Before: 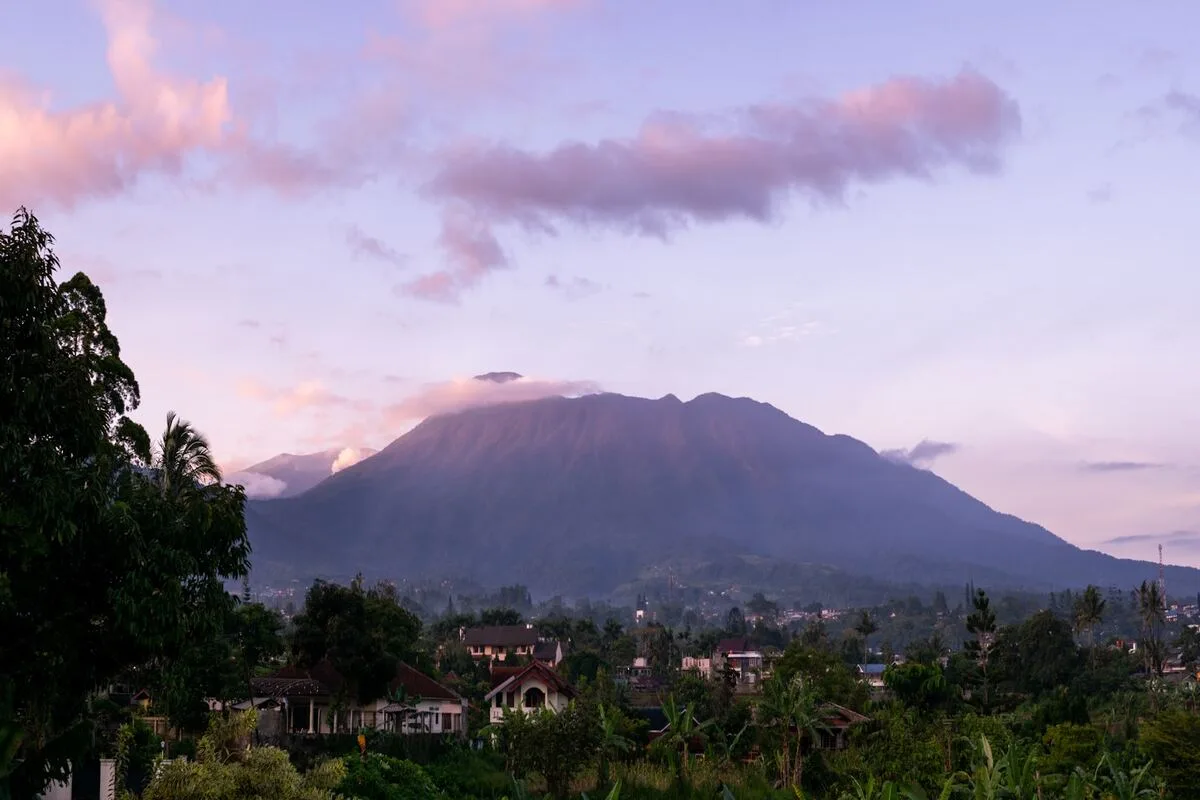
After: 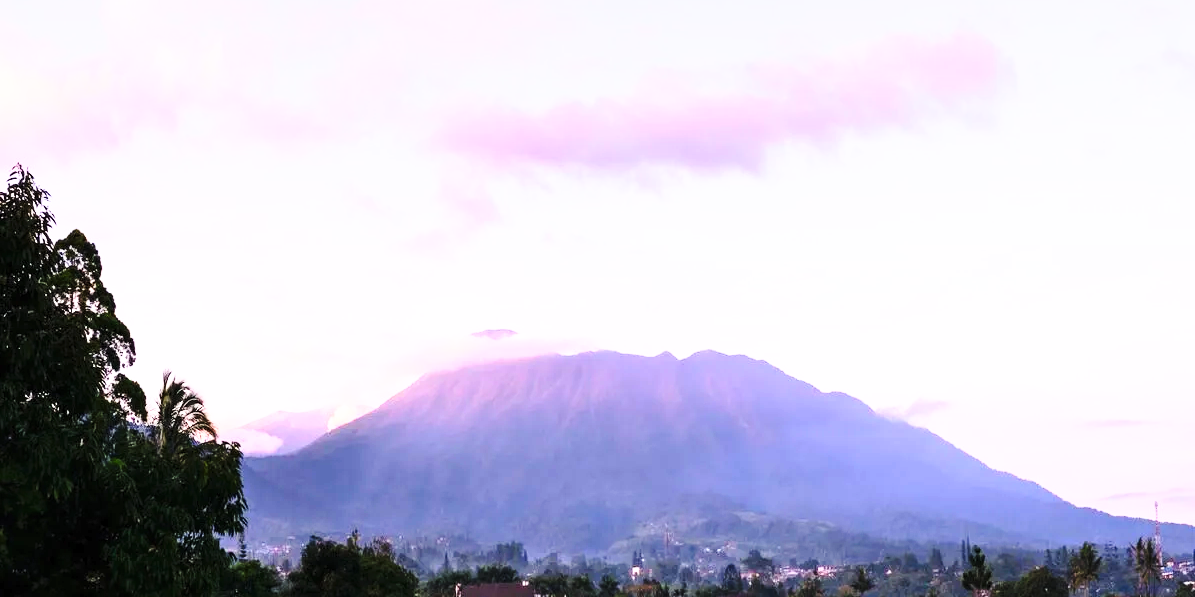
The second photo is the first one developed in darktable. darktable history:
contrast brightness saturation: contrast 0.2, brightness 0.16, saturation 0.22
crop: left 0.387%, top 5.469%, bottom 19.809%
base curve: curves: ch0 [(0, 0) (0.026, 0.03) (0.109, 0.232) (0.351, 0.748) (0.669, 0.968) (1, 1)], preserve colors none
